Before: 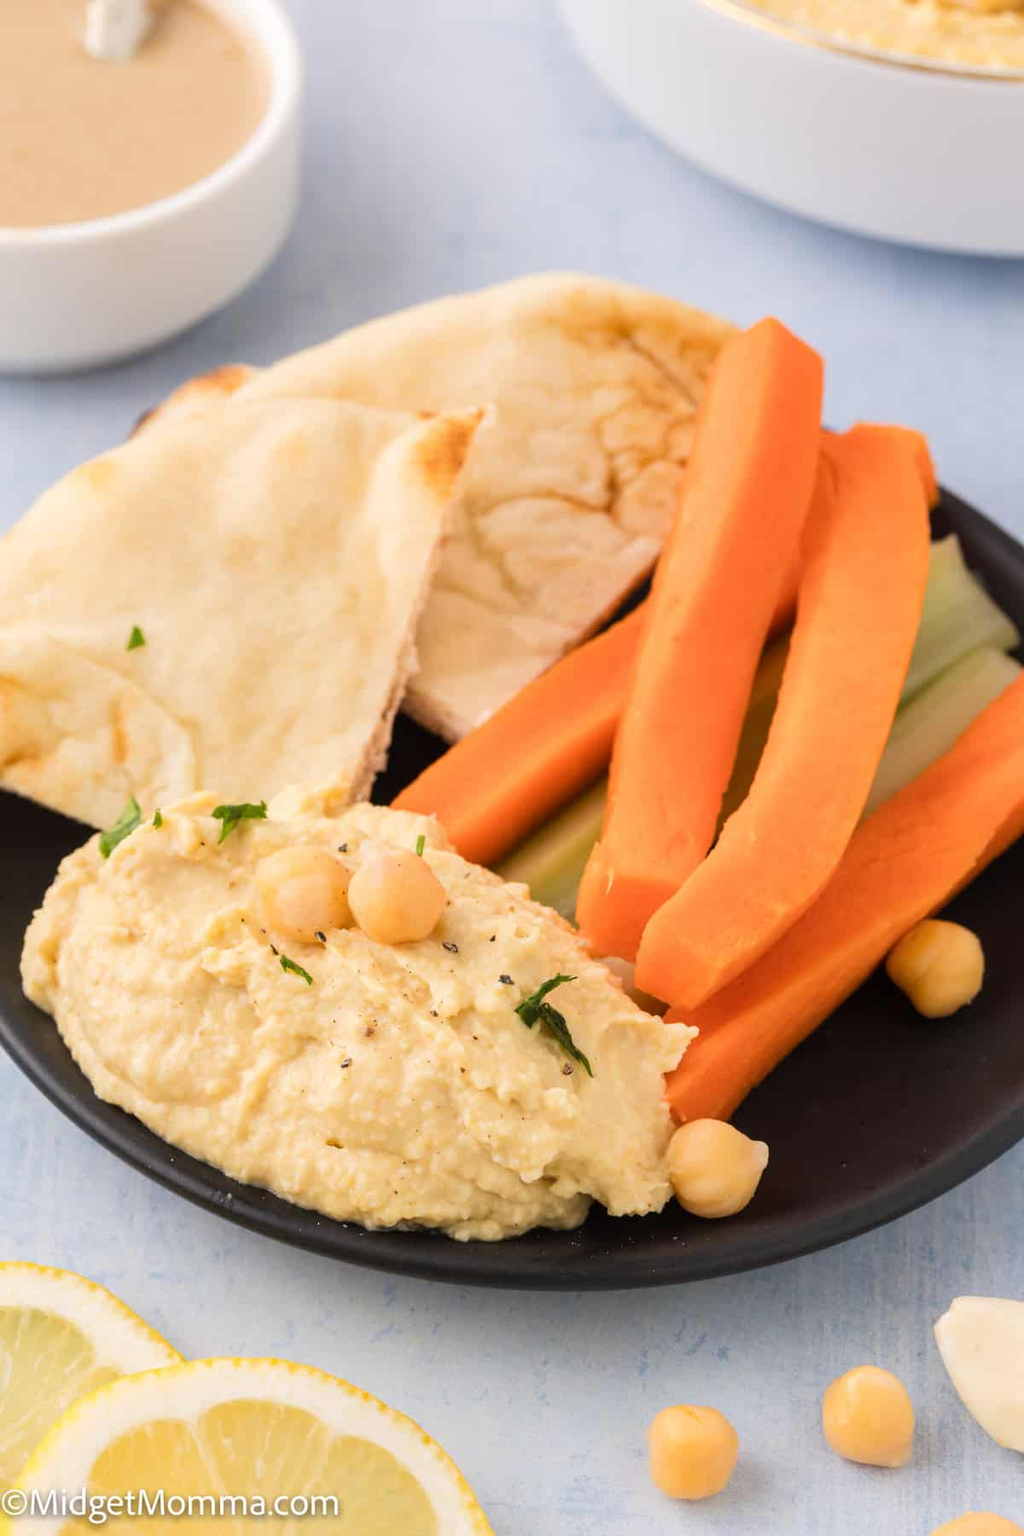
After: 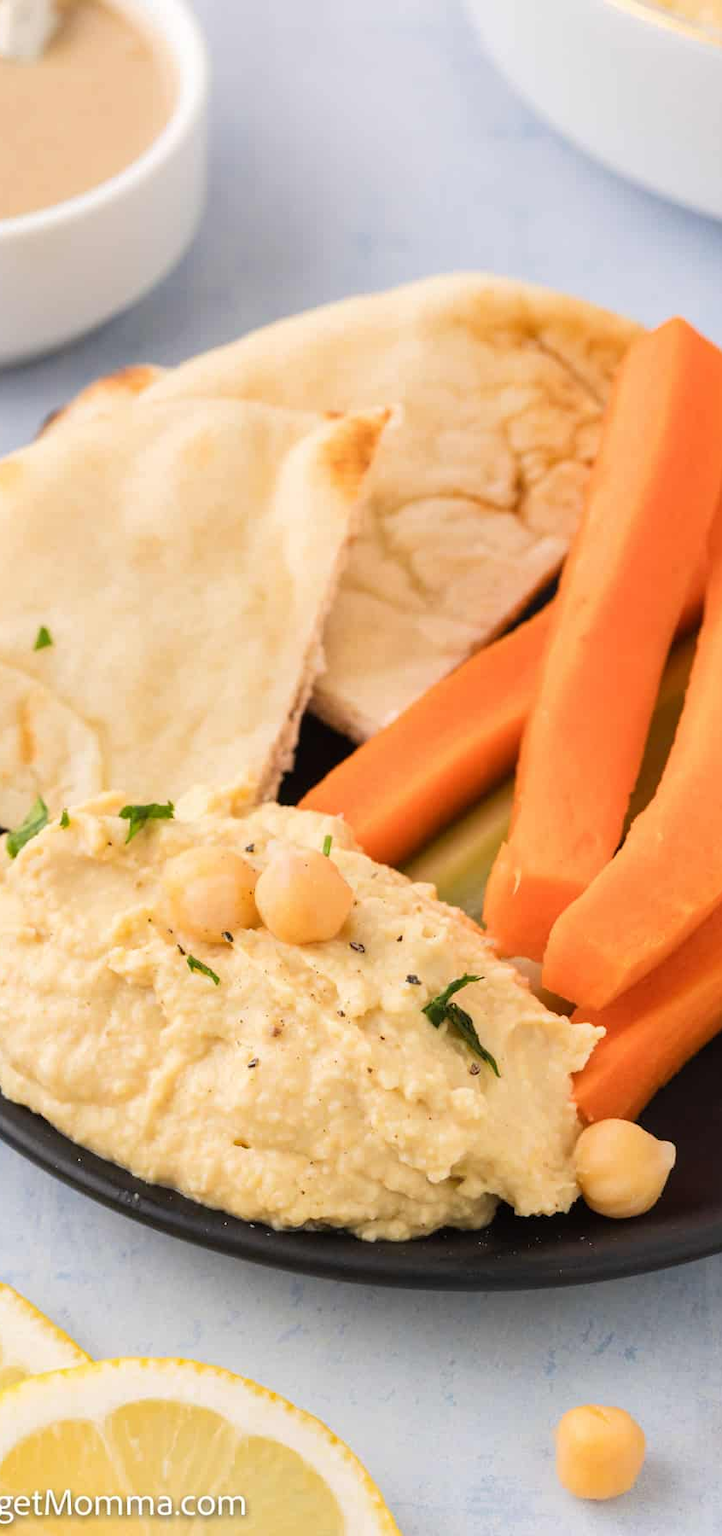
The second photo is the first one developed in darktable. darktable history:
crop and rotate: left 9.086%, right 20.271%
